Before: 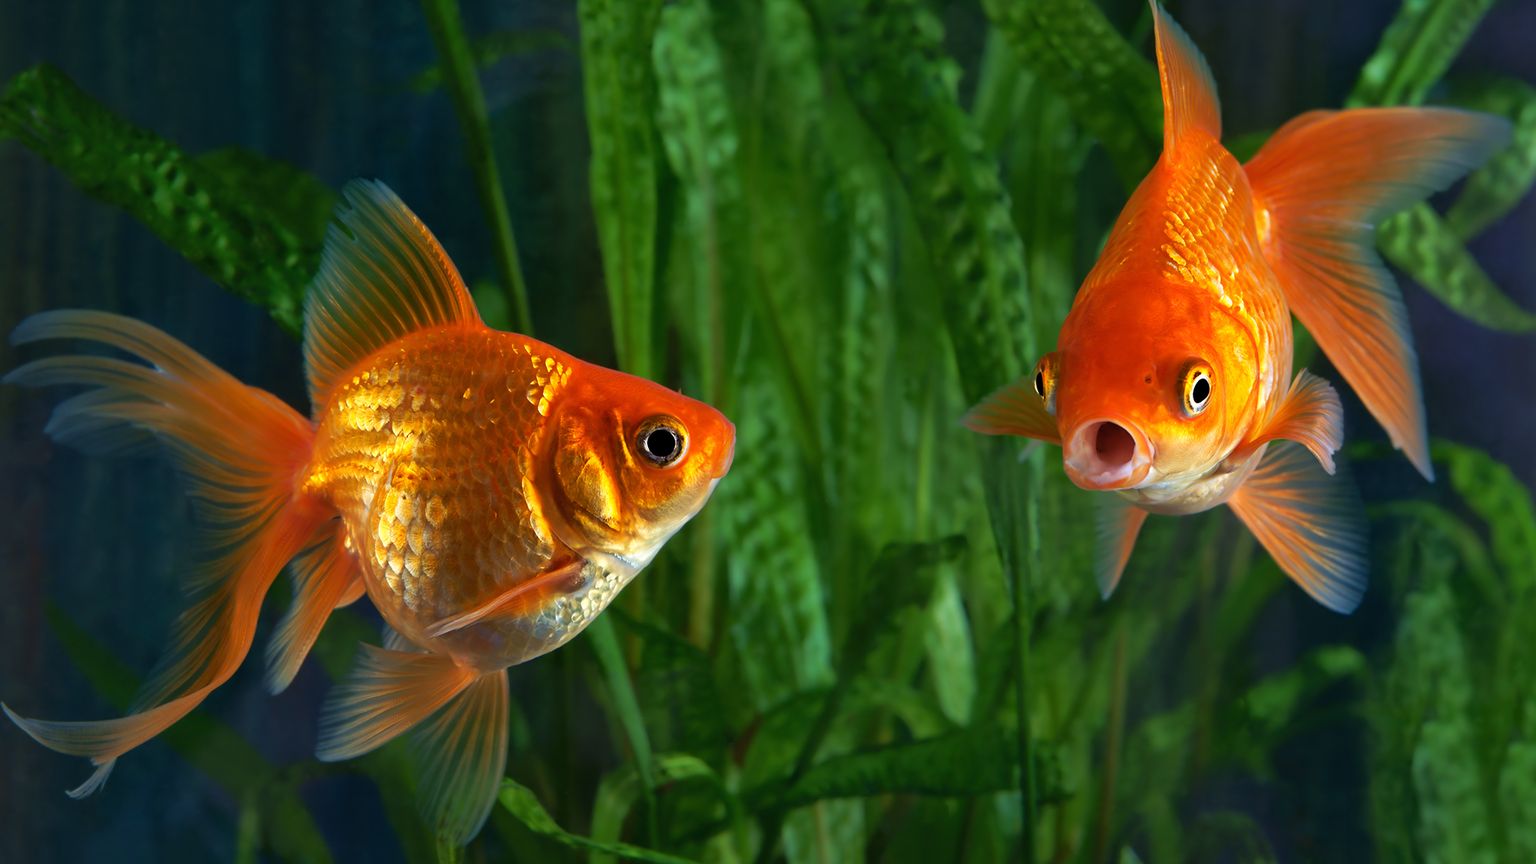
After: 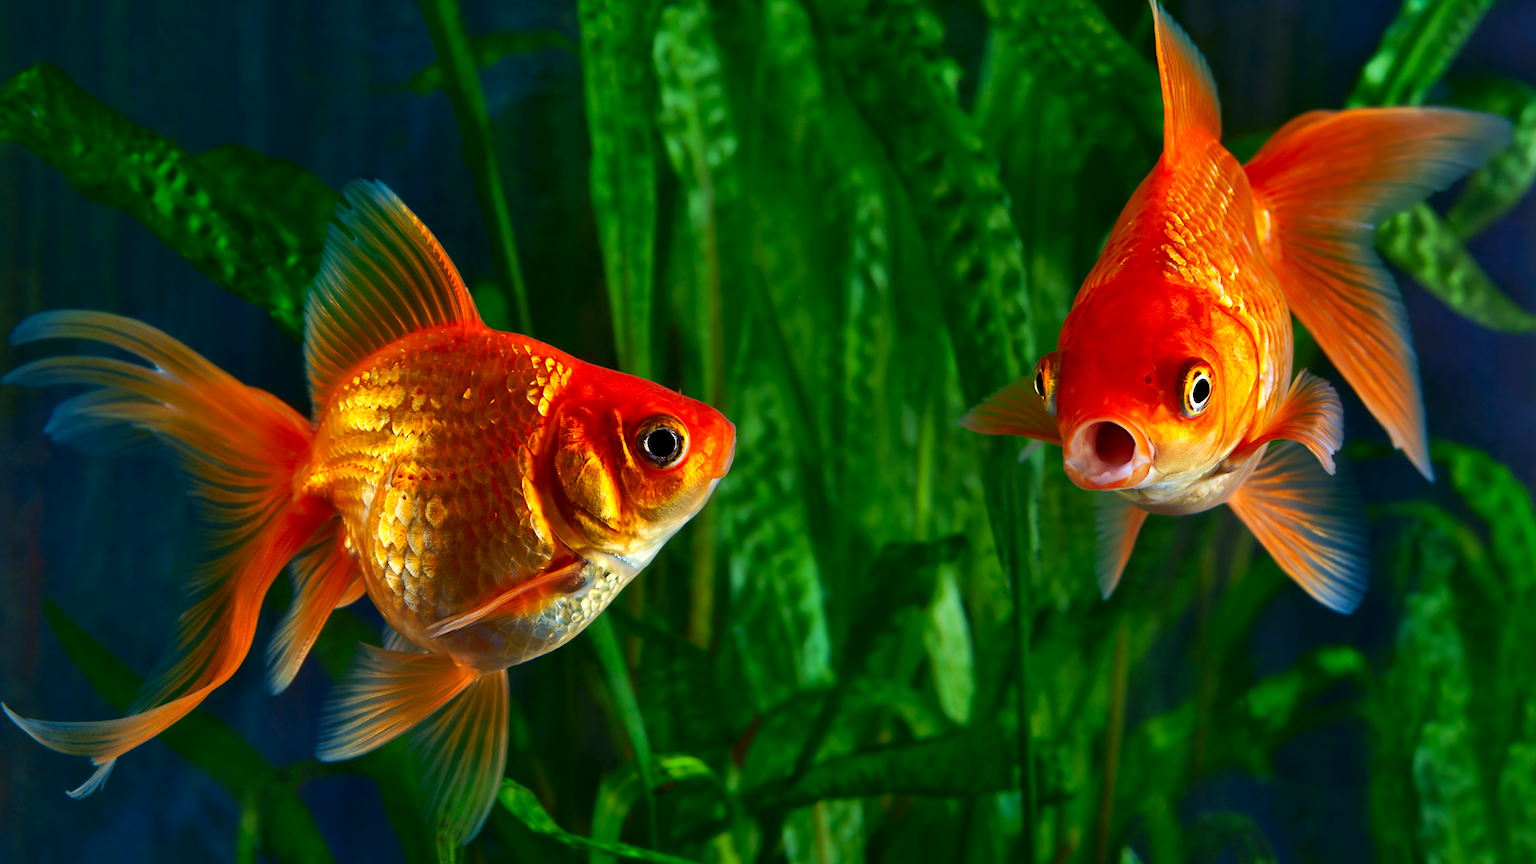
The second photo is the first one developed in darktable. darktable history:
shadows and highlights: white point adjustment 0.1, highlights -70, soften with gaussian
white balance: emerald 1
contrast brightness saturation: contrast 0.12, brightness -0.12, saturation 0.2
